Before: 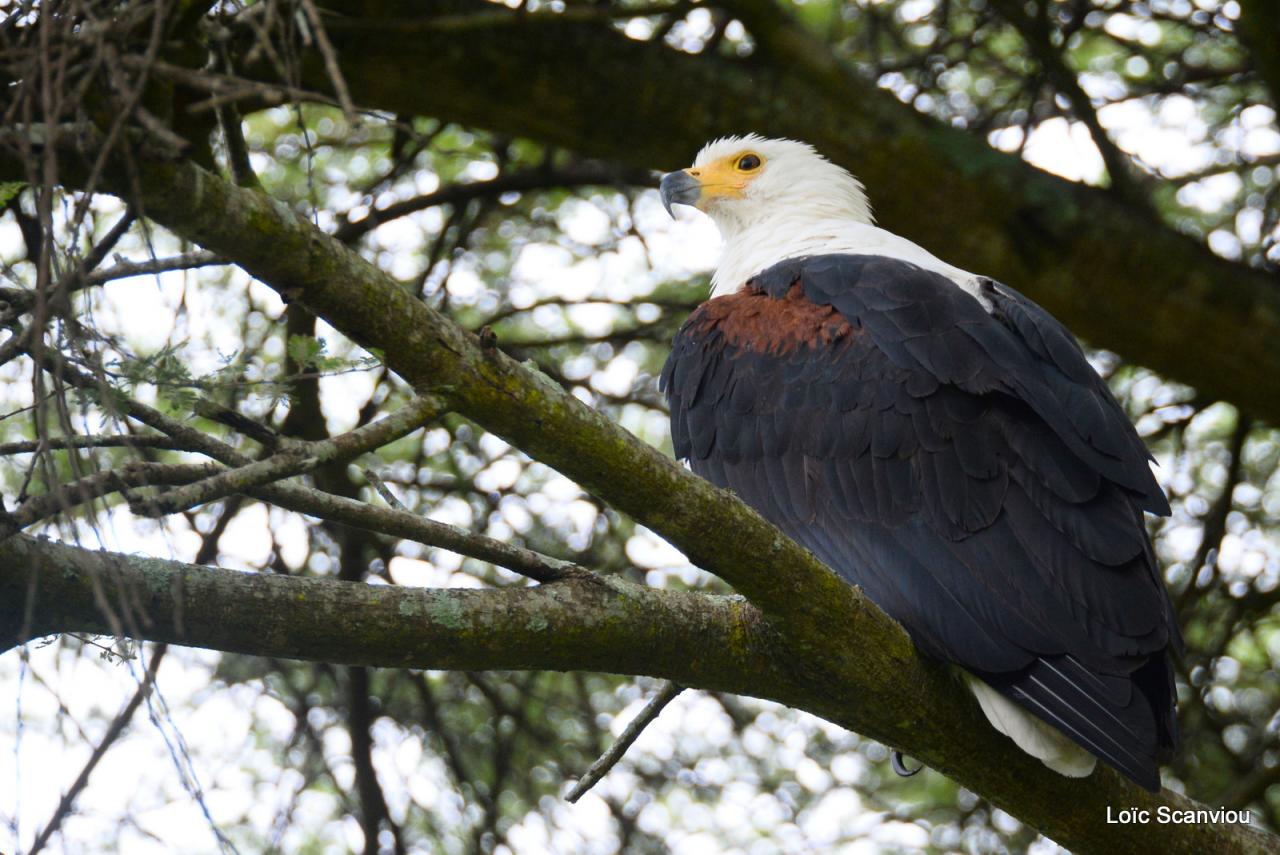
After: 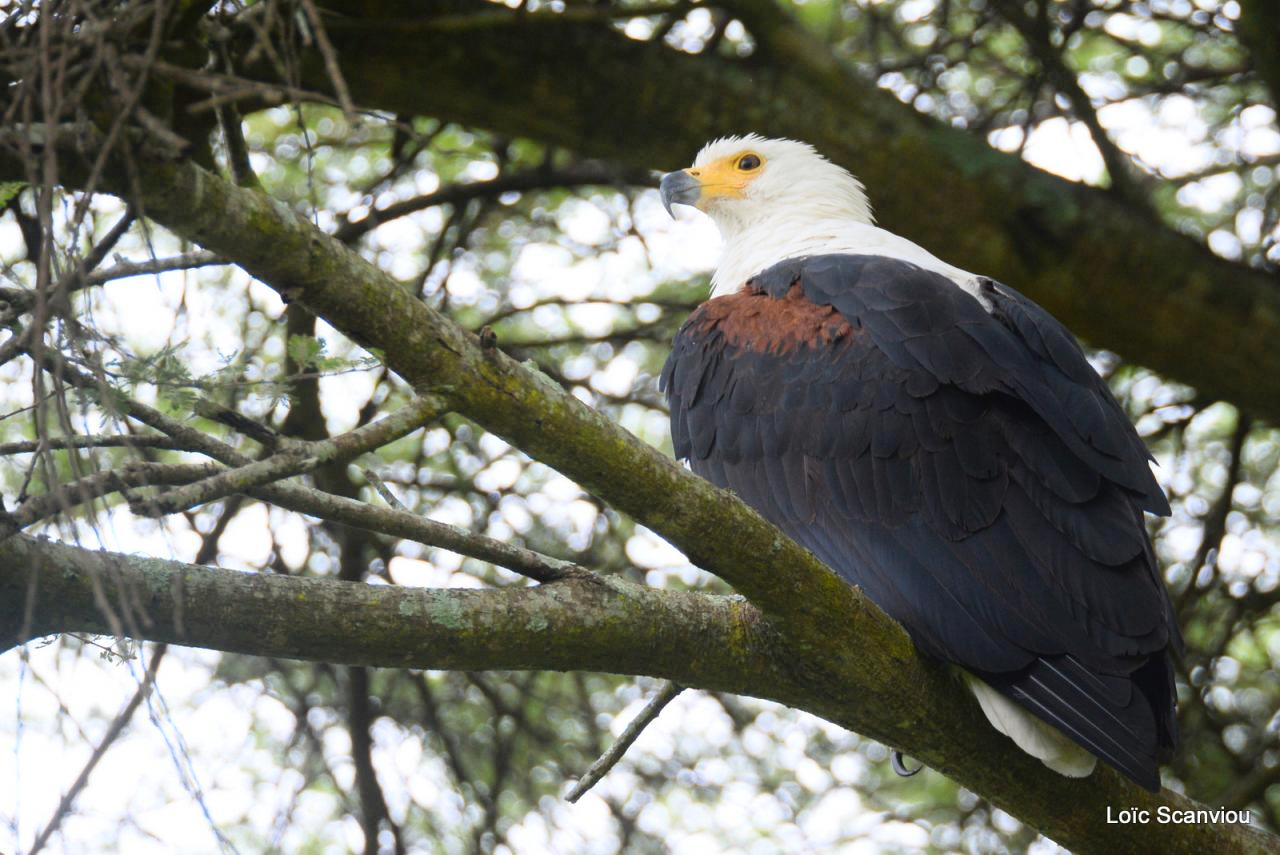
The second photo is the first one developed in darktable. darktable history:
contrast brightness saturation: brightness 0.15
shadows and highlights: shadows -70, highlights 35, soften with gaussian
